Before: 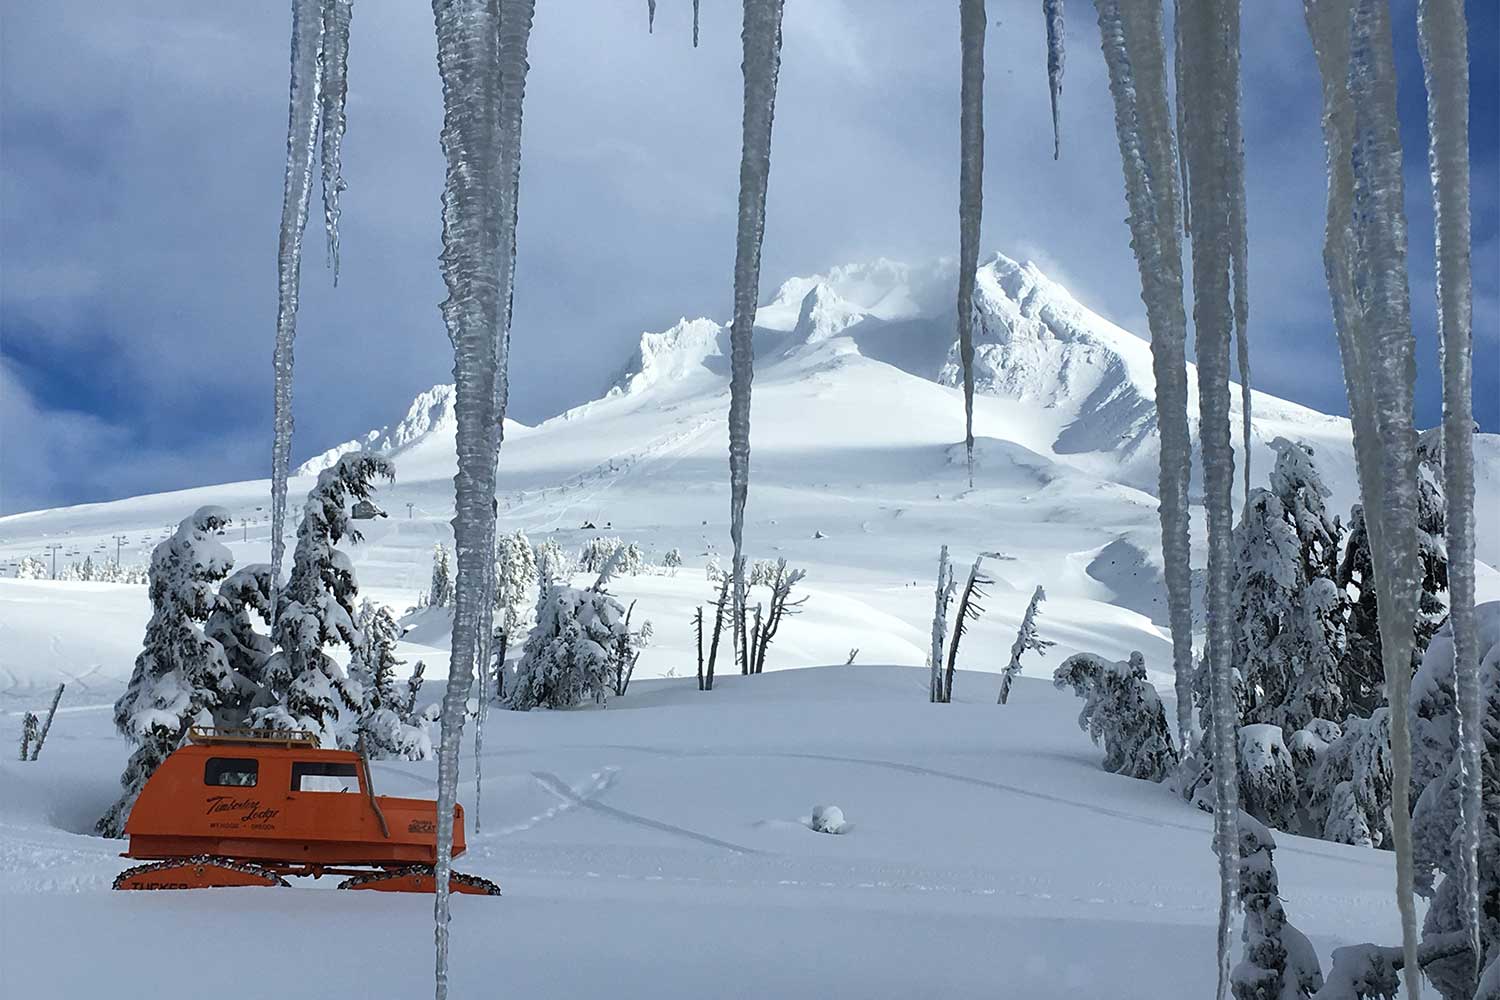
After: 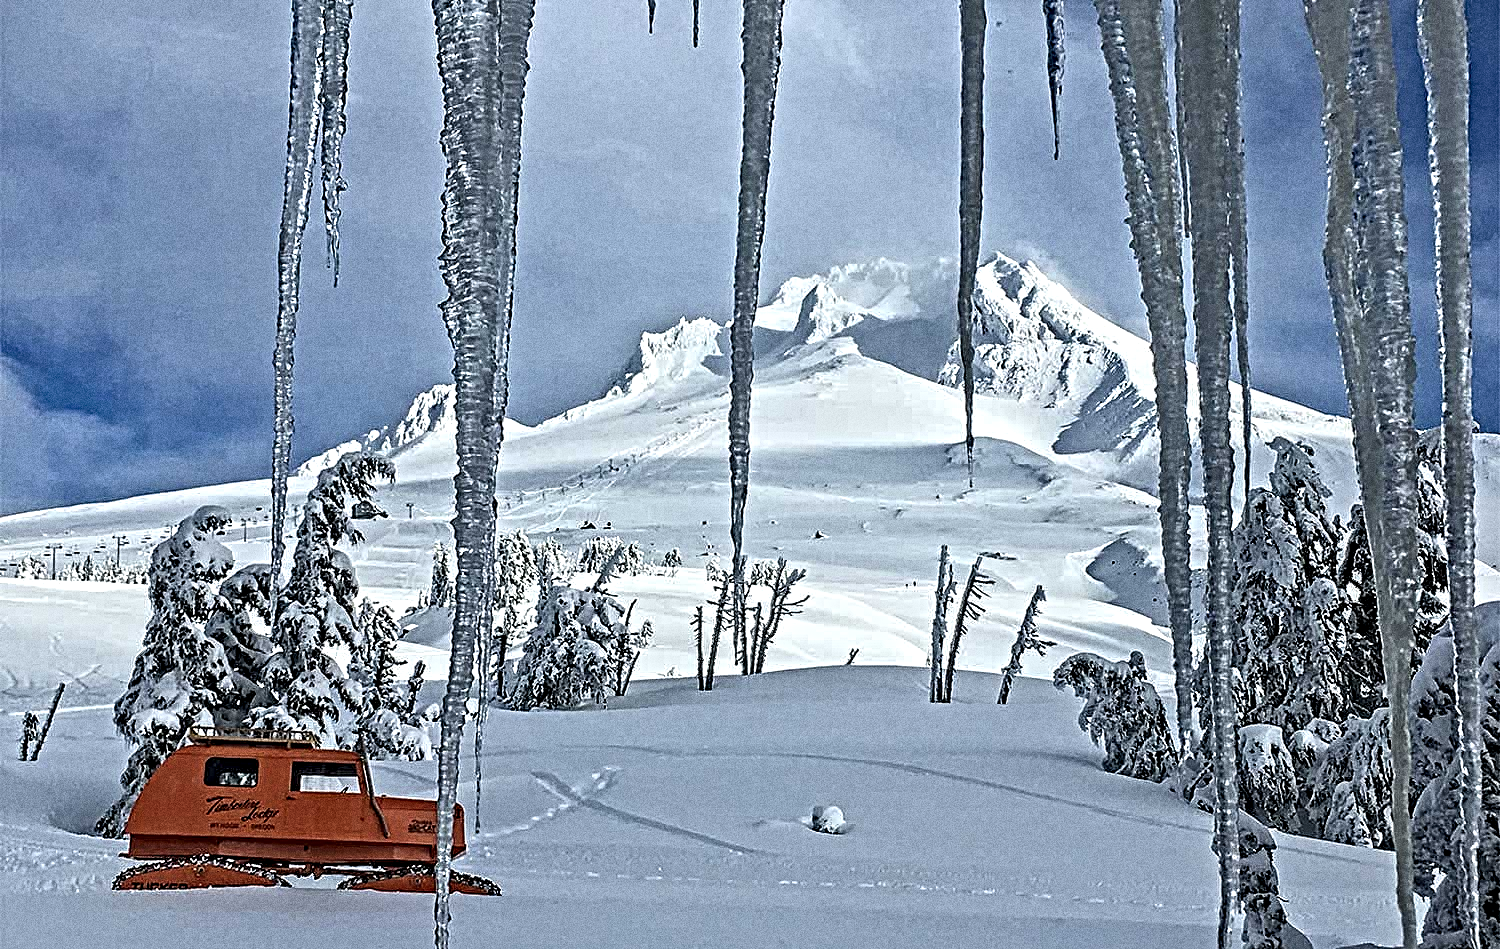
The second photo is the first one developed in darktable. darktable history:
grain: coarseness 0.09 ISO, strength 40%
crop and rotate: top 0%, bottom 5.097%
contrast equalizer: octaves 7, y [[0.406, 0.494, 0.589, 0.753, 0.877, 0.999], [0.5 ×6], [0.5 ×6], [0 ×6], [0 ×6]]
